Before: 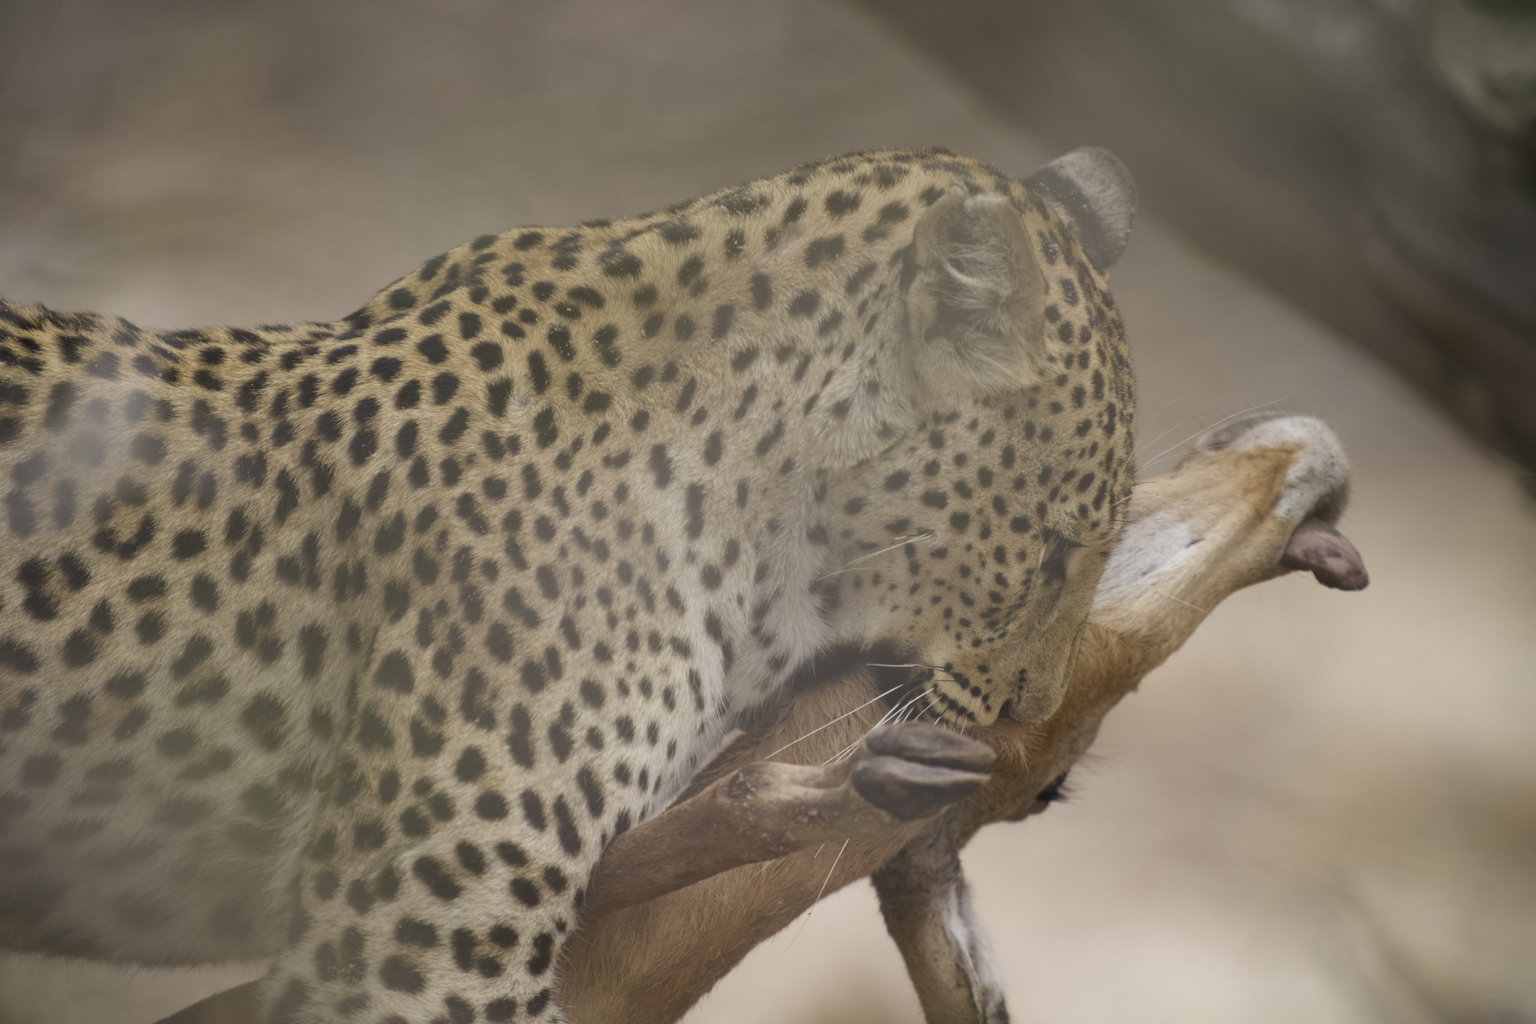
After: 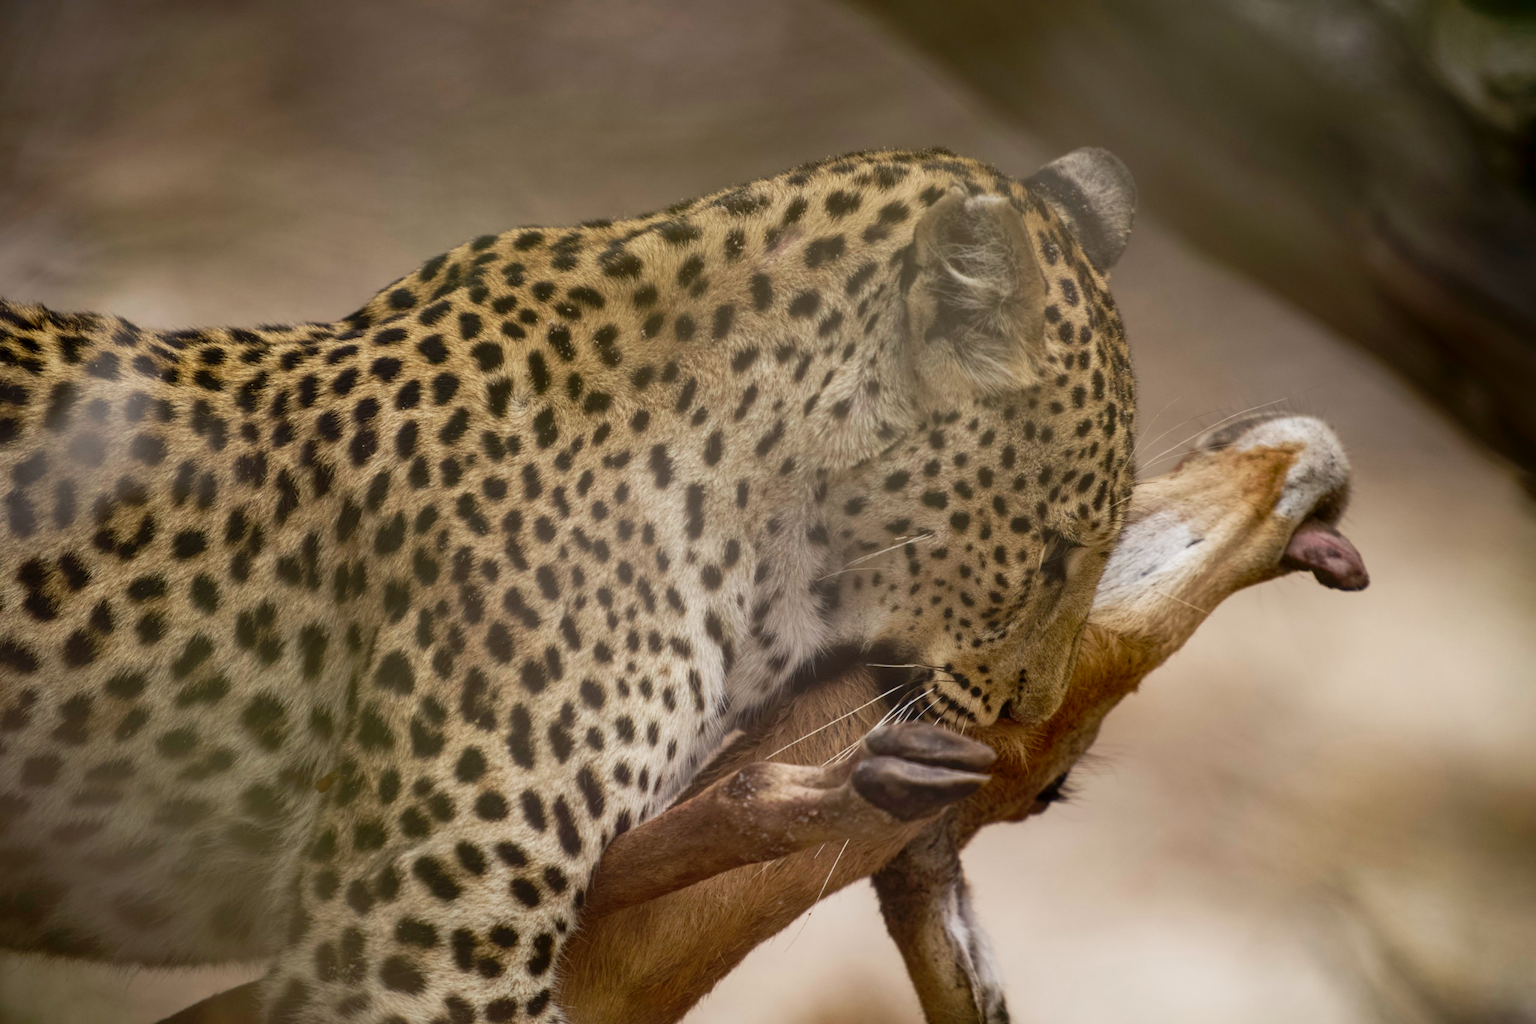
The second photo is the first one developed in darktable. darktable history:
exposure: compensate highlight preservation false
tone curve: curves: ch0 [(0, 0.005) (0.103, 0.097) (0.18, 0.22) (0.4, 0.485) (0.5, 0.612) (0.668, 0.787) (0.823, 0.894) (1, 0.971)]; ch1 [(0, 0) (0.172, 0.123) (0.324, 0.253) (0.396, 0.388) (0.478, 0.461) (0.499, 0.498) (0.522, 0.528) (0.609, 0.686) (0.704, 0.818) (1, 1)]; ch2 [(0, 0) (0.411, 0.424) (0.496, 0.501) (0.515, 0.514) (0.555, 0.585) (0.641, 0.69) (1, 1)], preserve colors none
local contrast: on, module defaults
contrast brightness saturation: brightness -0.251, saturation 0.198
